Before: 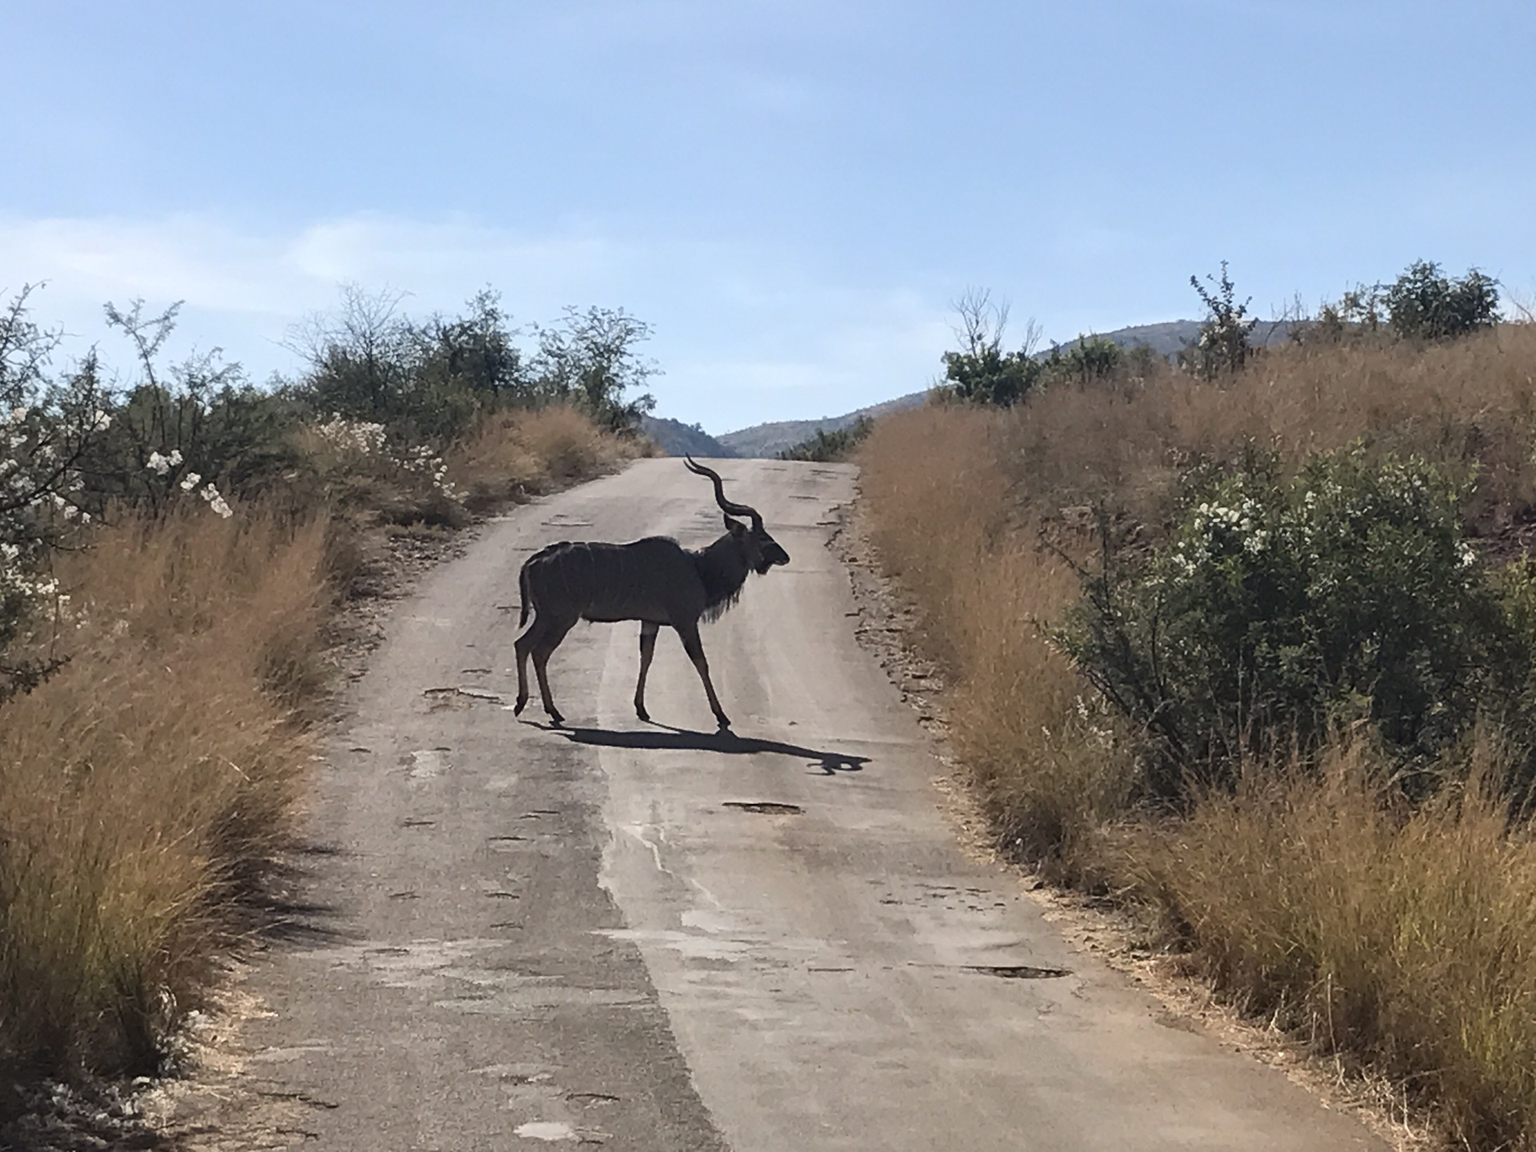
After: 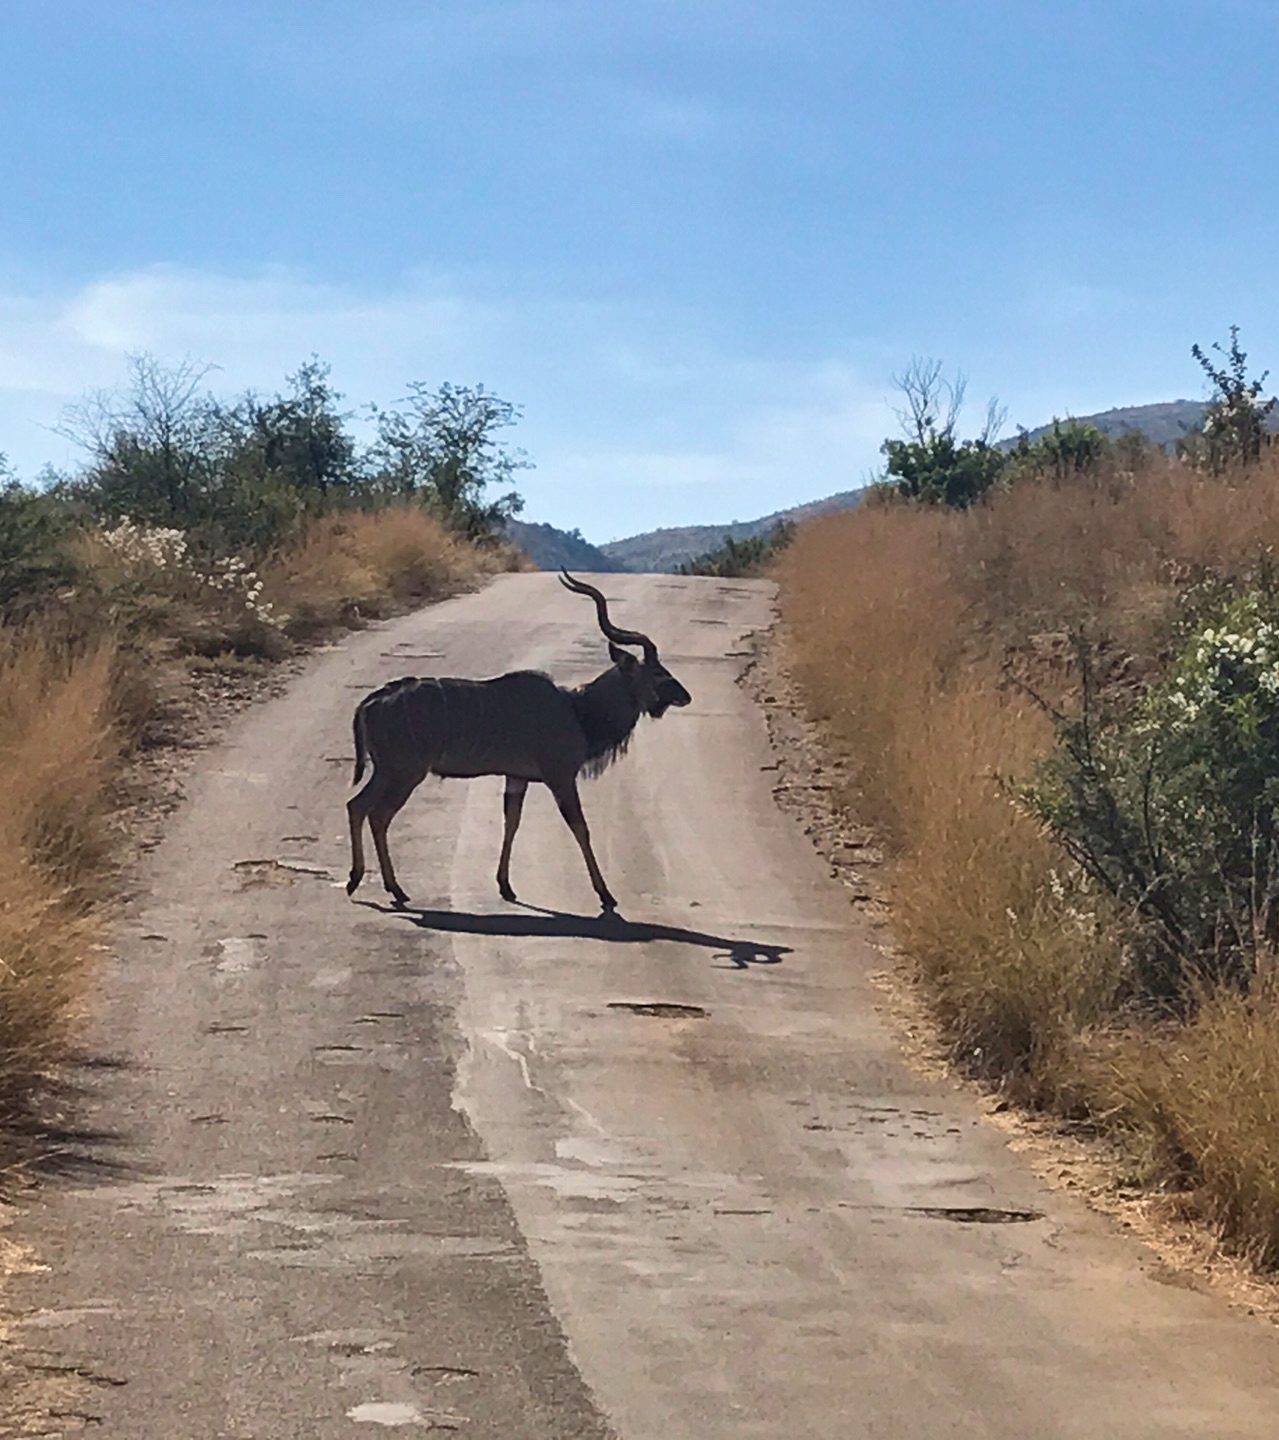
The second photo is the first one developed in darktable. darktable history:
velvia: on, module defaults
shadows and highlights: low approximation 0.01, soften with gaussian
crop: left 15.419%, right 17.914%
